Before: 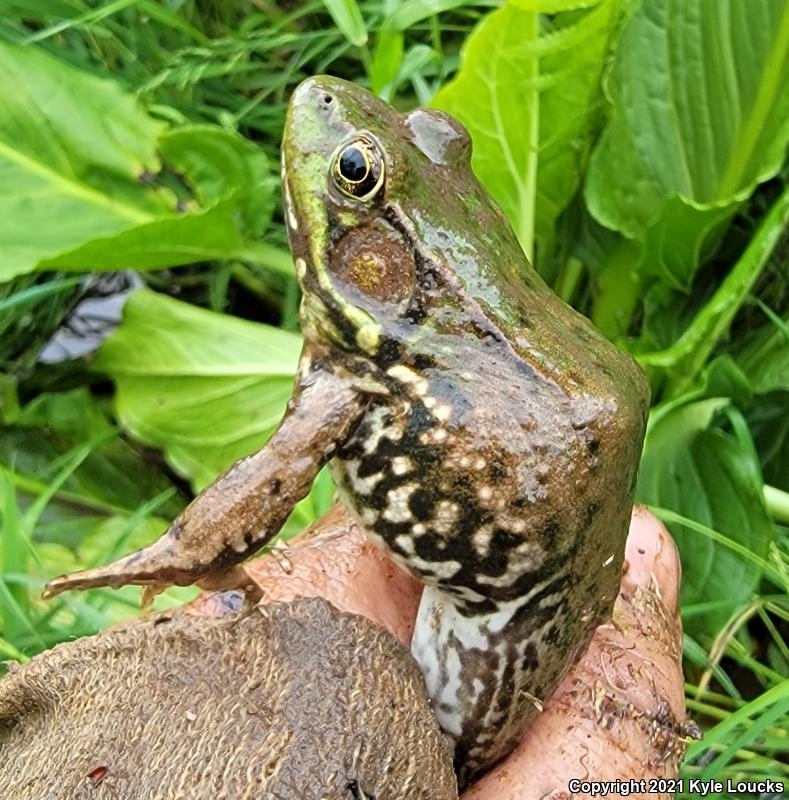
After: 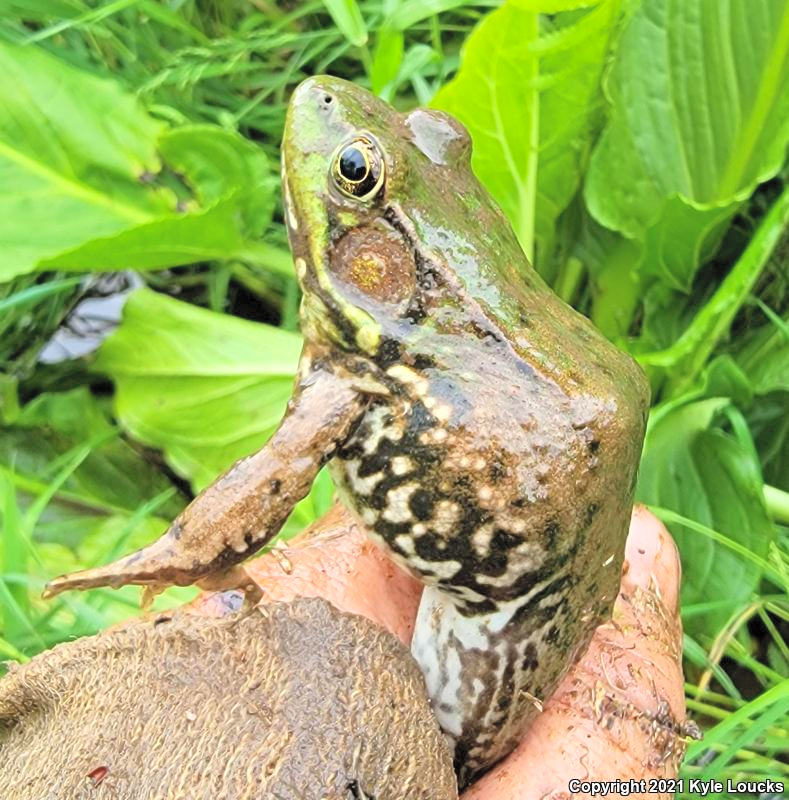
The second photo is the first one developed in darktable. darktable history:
contrast brightness saturation: contrast 0.101, brightness 0.304, saturation 0.15
